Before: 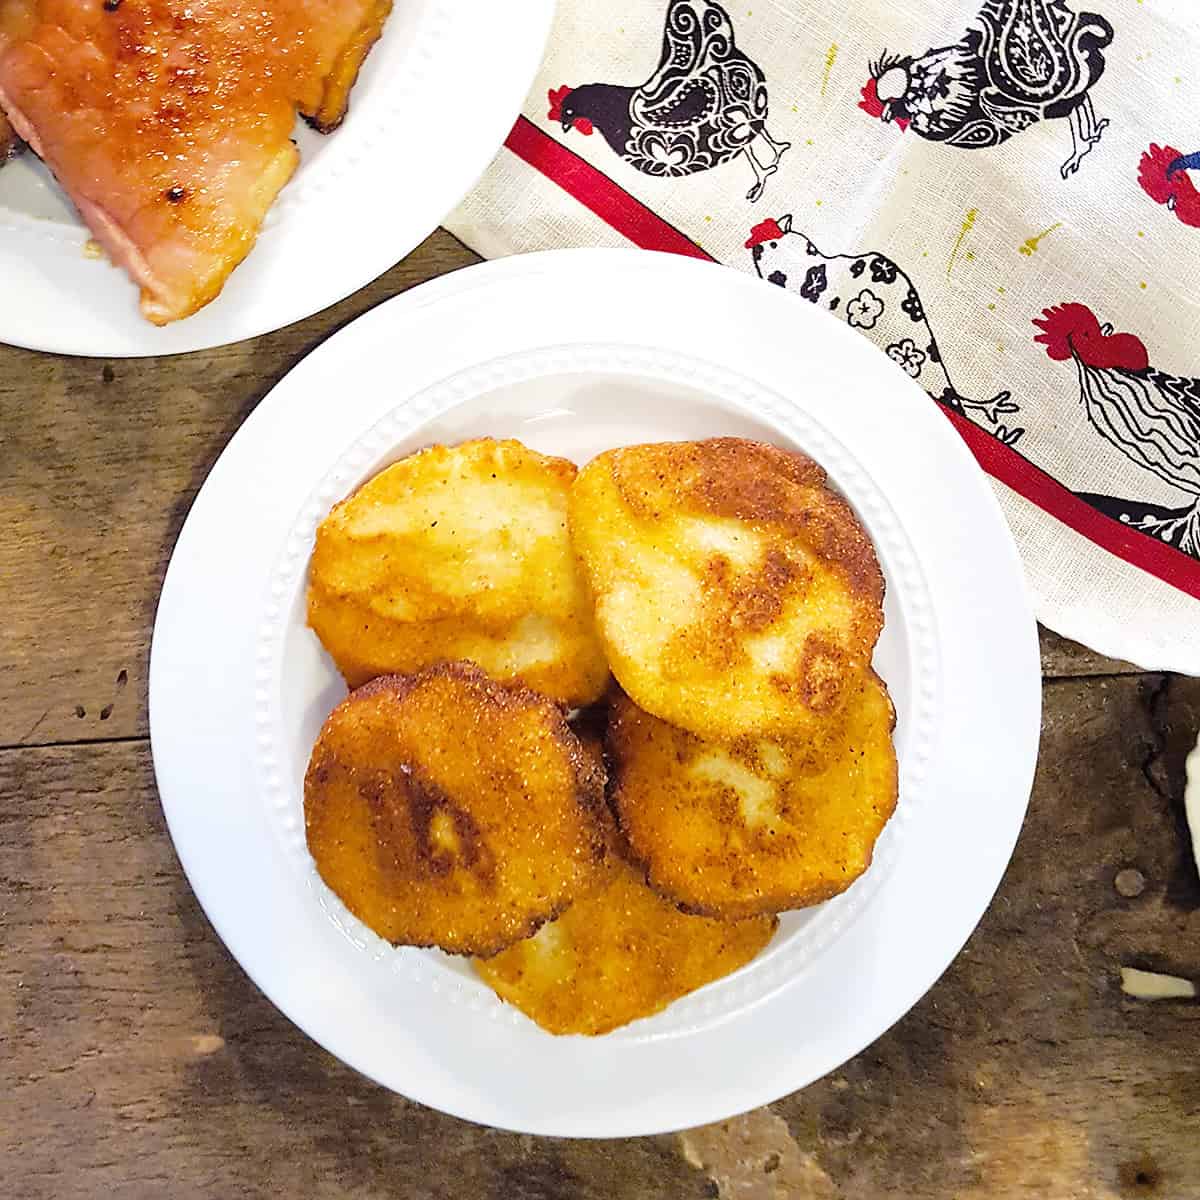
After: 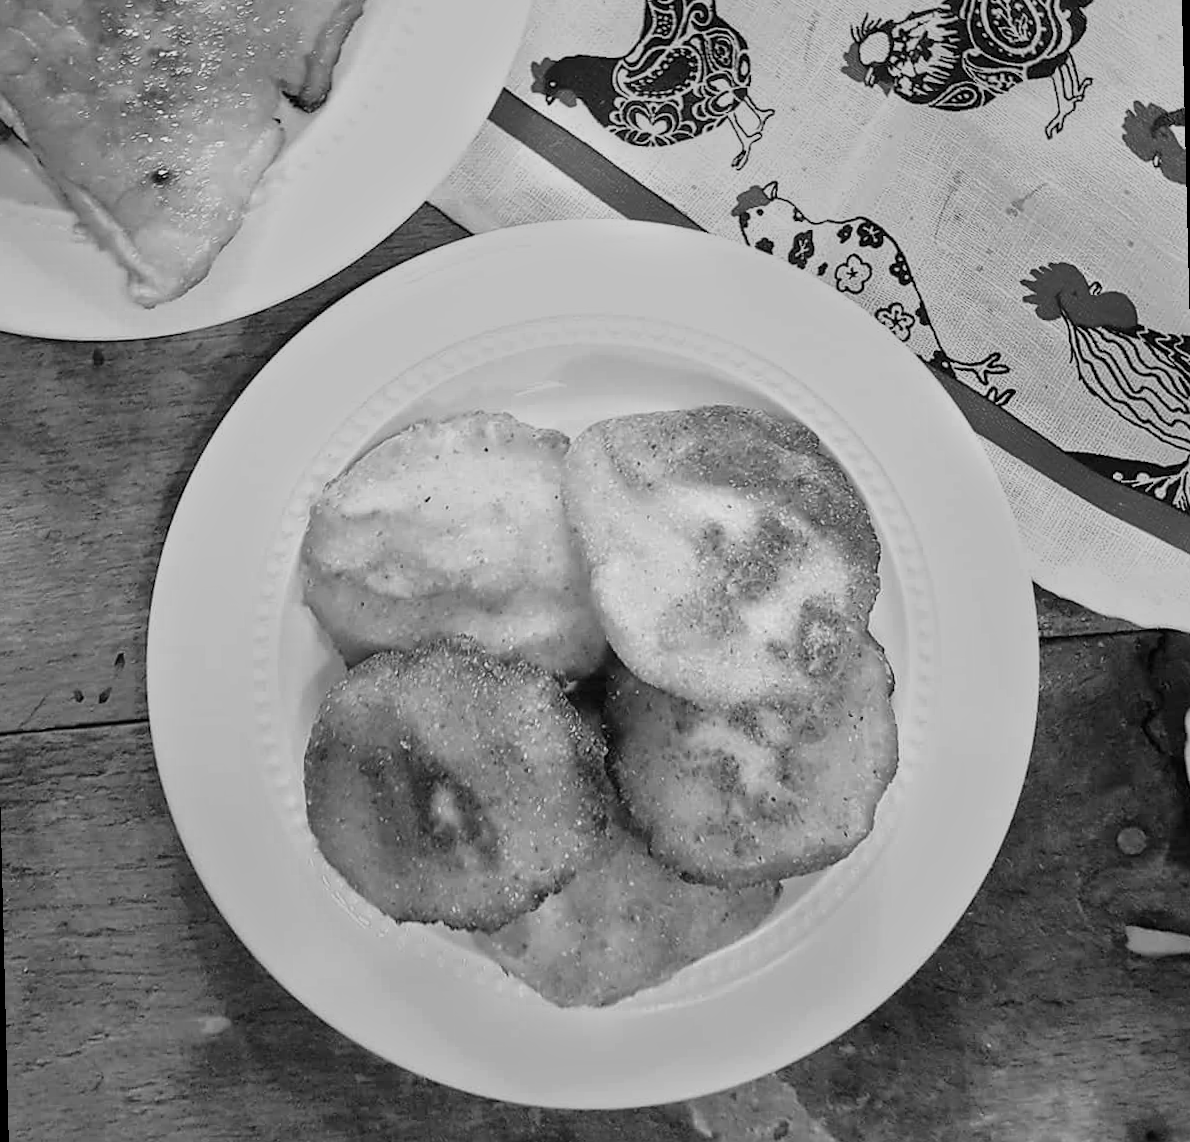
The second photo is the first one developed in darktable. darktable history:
rotate and perspective: rotation -1.42°, crop left 0.016, crop right 0.984, crop top 0.035, crop bottom 0.965
monochrome: a 79.32, b 81.83, size 1.1
